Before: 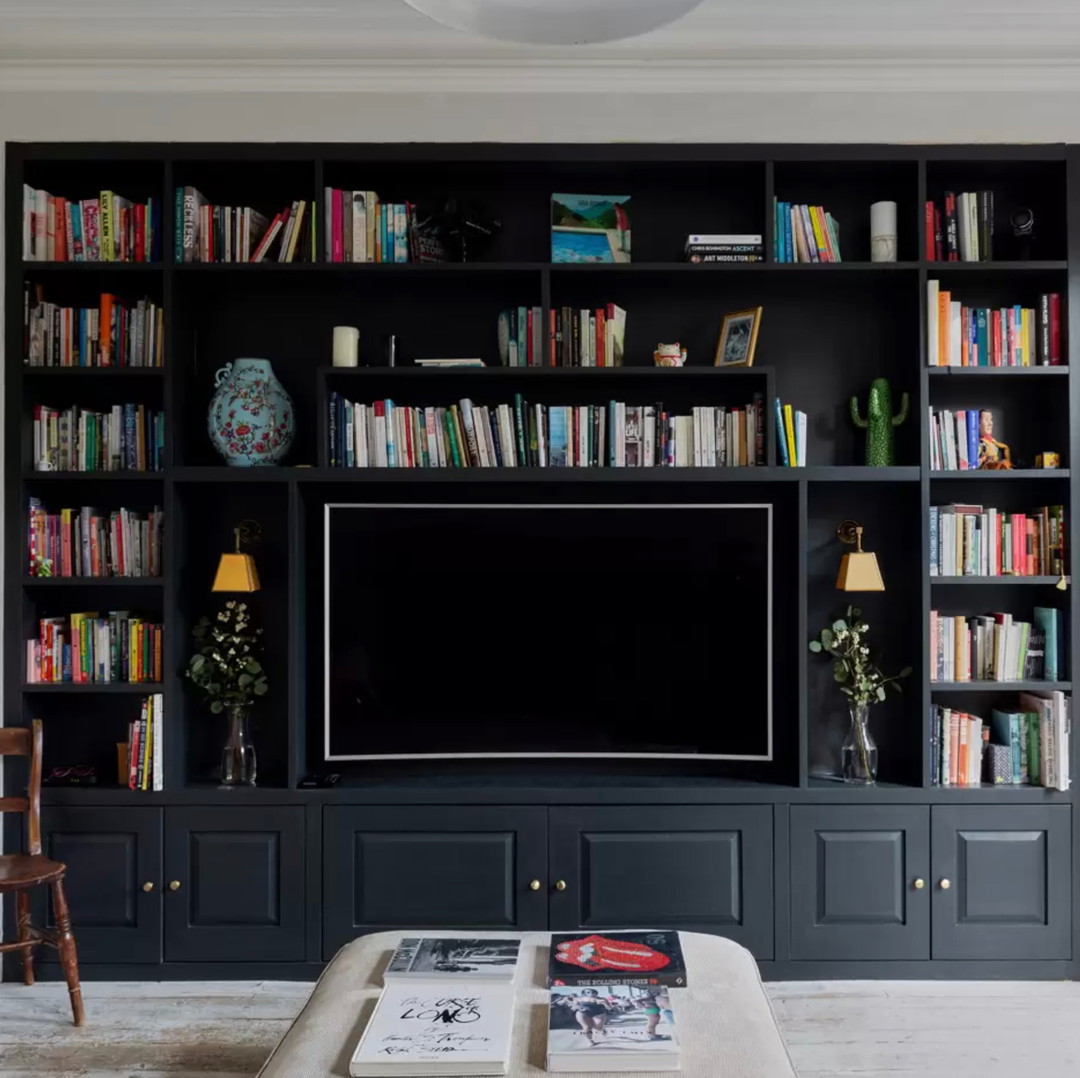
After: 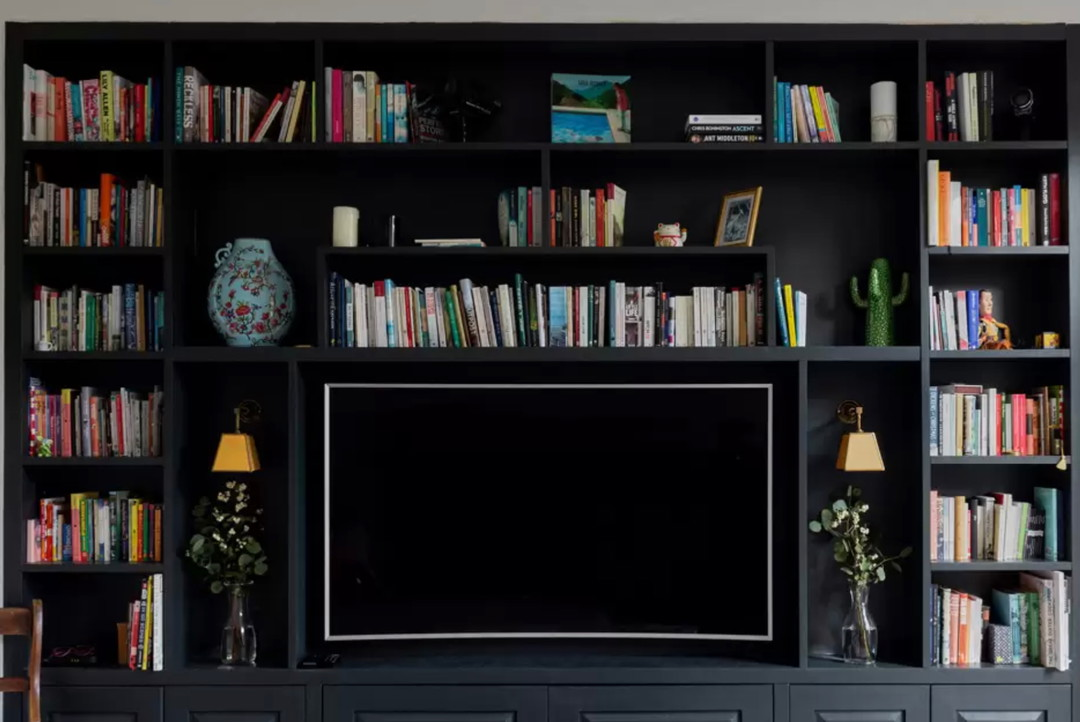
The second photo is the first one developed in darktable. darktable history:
crop: top 11.15%, bottom 21.828%
